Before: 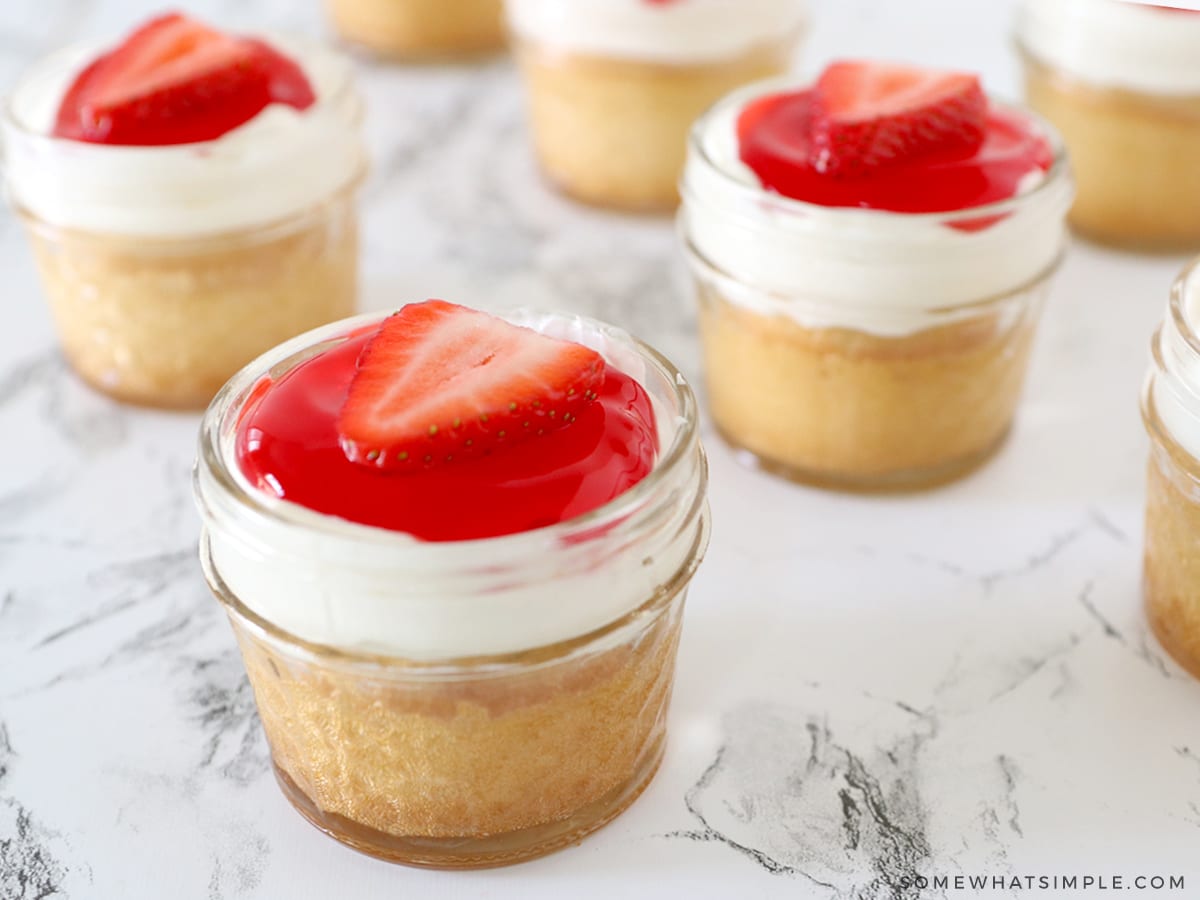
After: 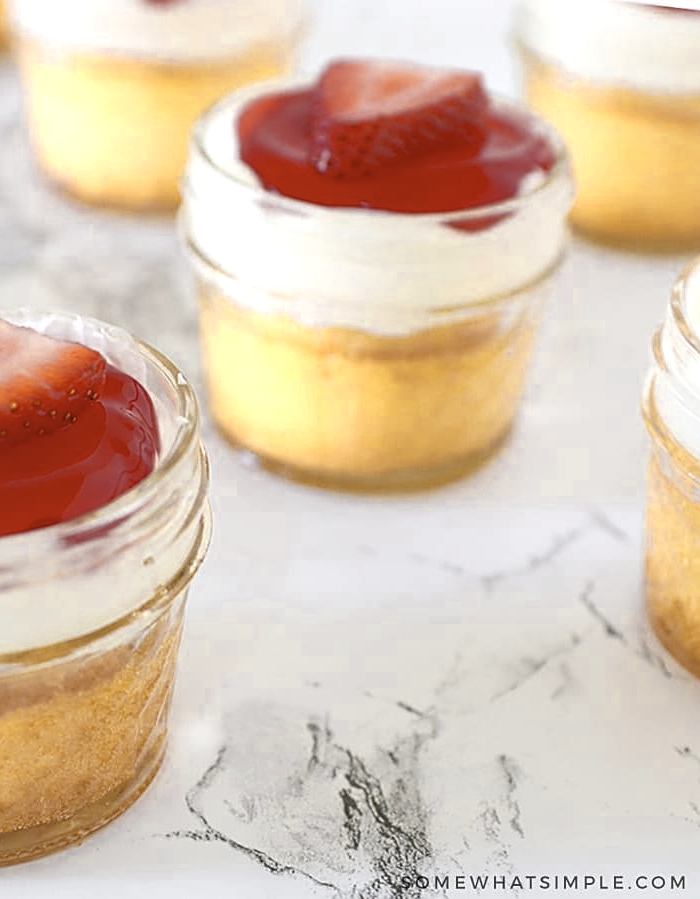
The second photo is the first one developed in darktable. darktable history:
sharpen: on, module defaults
local contrast: on, module defaults
color zones: curves: ch0 [(0.004, 0.306) (0.107, 0.448) (0.252, 0.656) (0.41, 0.398) (0.595, 0.515) (0.768, 0.628)]; ch1 [(0.07, 0.323) (0.151, 0.452) (0.252, 0.608) (0.346, 0.221) (0.463, 0.189) (0.61, 0.368) (0.735, 0.395) (0.921, 0.412)]; ch2 [(0, 0.476) (0.132, 0.512) (0.243, 0.512) (0.397, 0.48) (0.522, 0.376) (0.634, 0.536) (0.761, 0.46)]
crop: left 41.616%
exposure: black level correction -0.003, exposure 0.038 EV, compensate highlight preservation false
